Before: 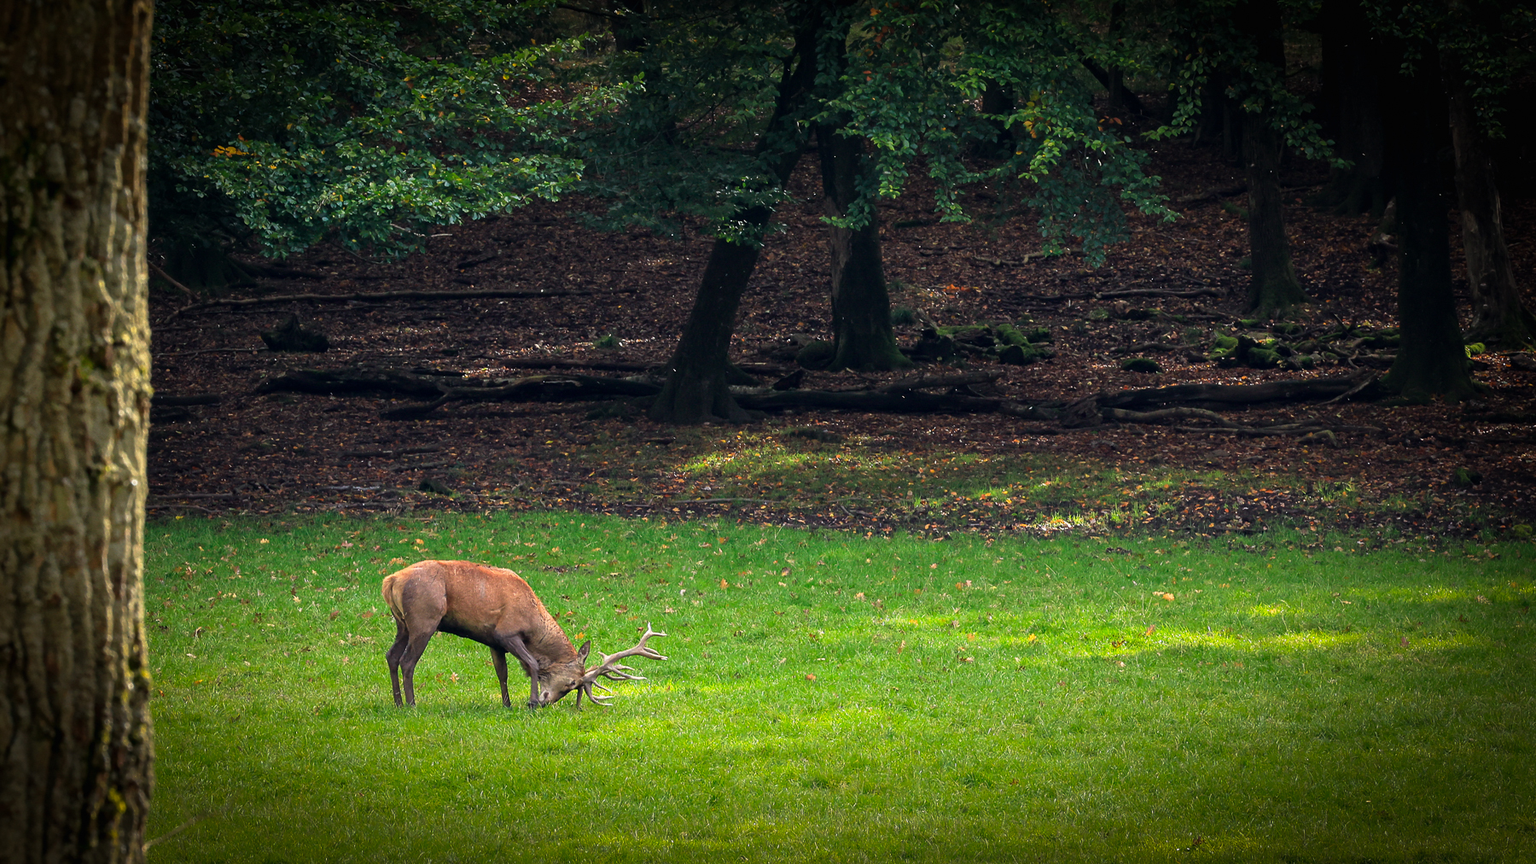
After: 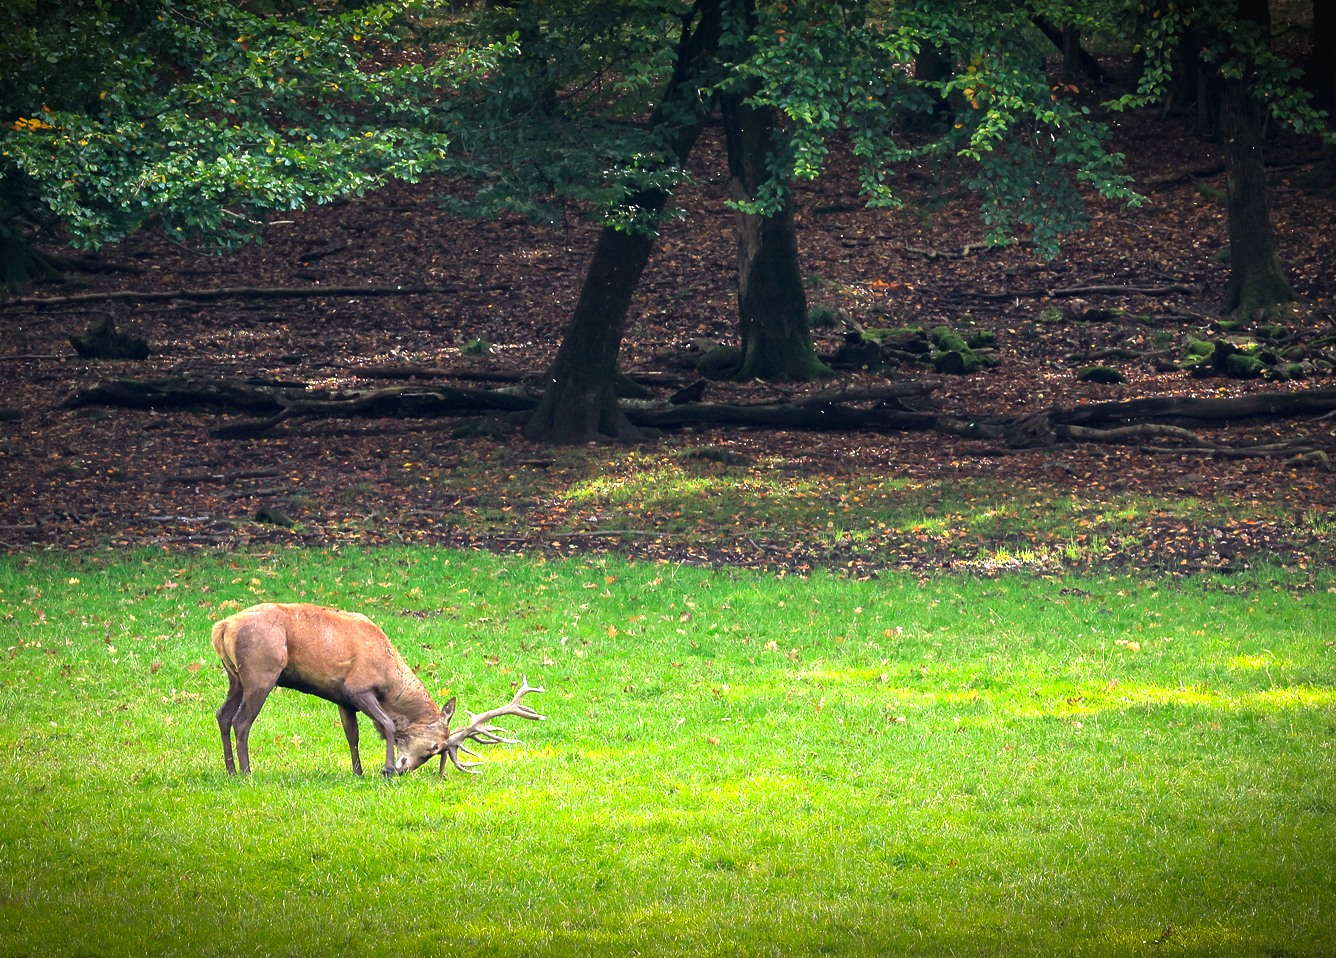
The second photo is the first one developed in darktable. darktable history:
exposure: black level correction 0, exposure 1 EV, compensate exposure bias true, compensate highlight preservation false
crop and rotate: left 13.15%, top 5.251%, right 12.609%
